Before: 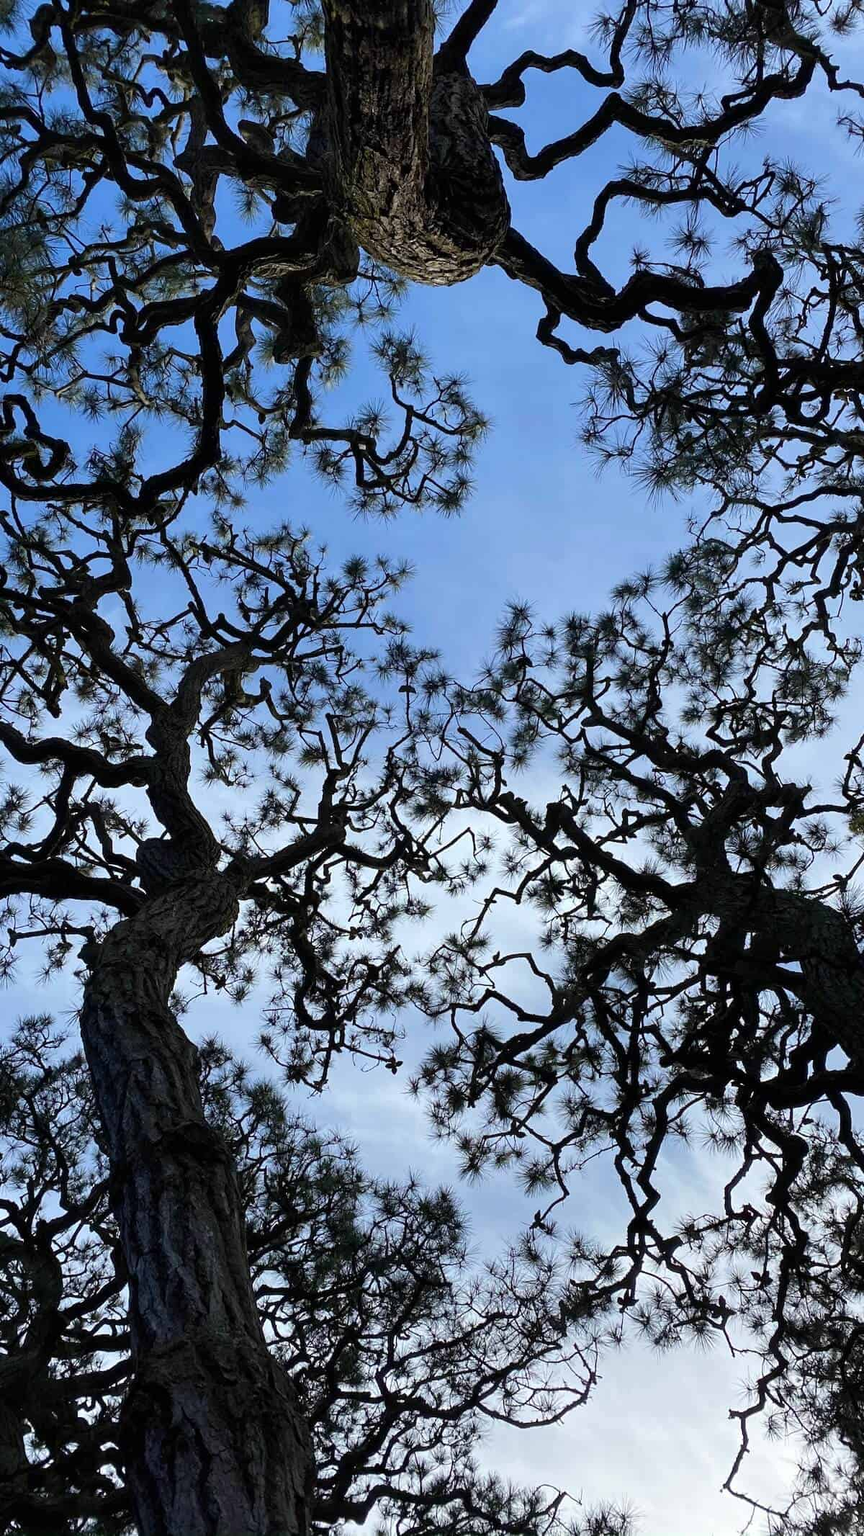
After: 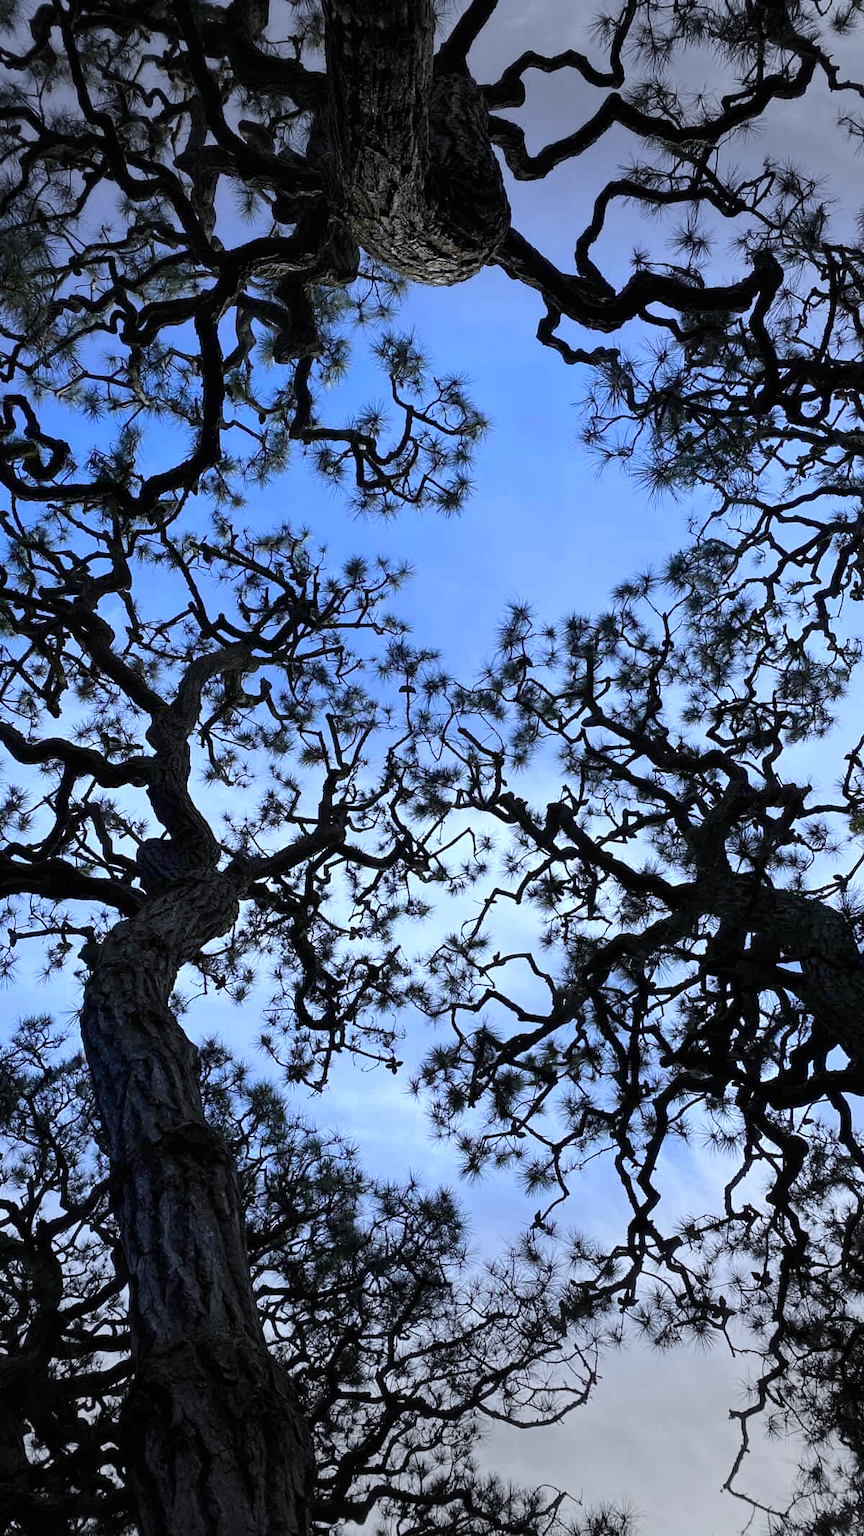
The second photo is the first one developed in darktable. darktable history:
white balance: red 0.948, green 1.02, blue 1.176
vignetting: fall-off start 79.43%, saturation -0.649, width/height ratio 1.327, unbound false
tone equalizer: on, module defaults
